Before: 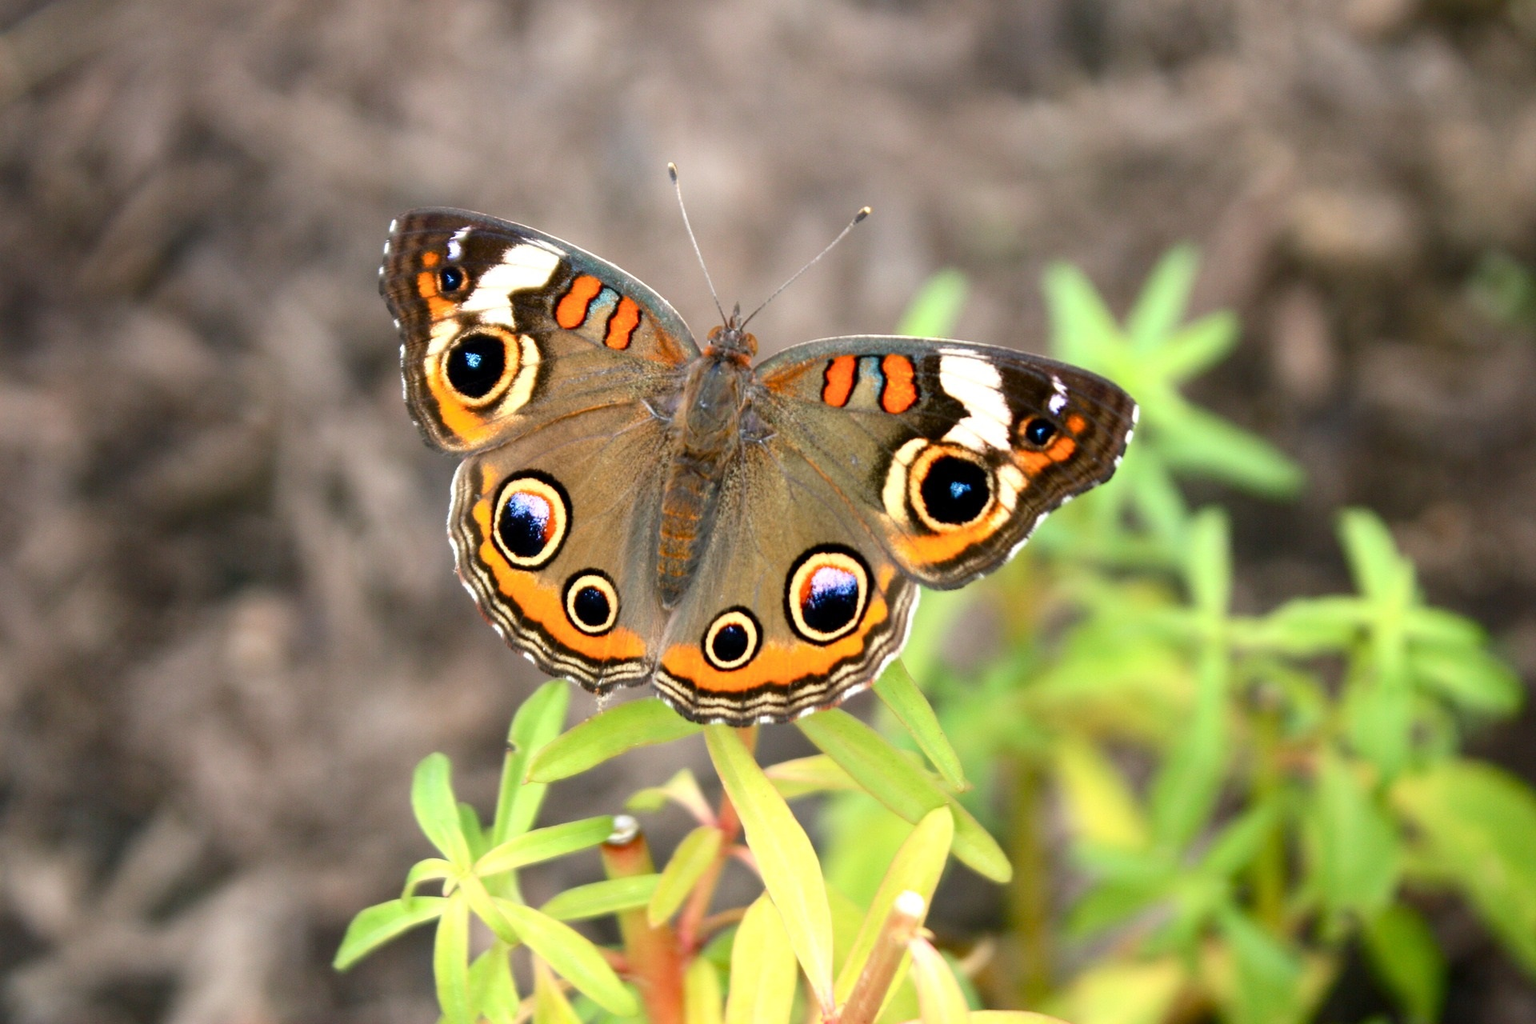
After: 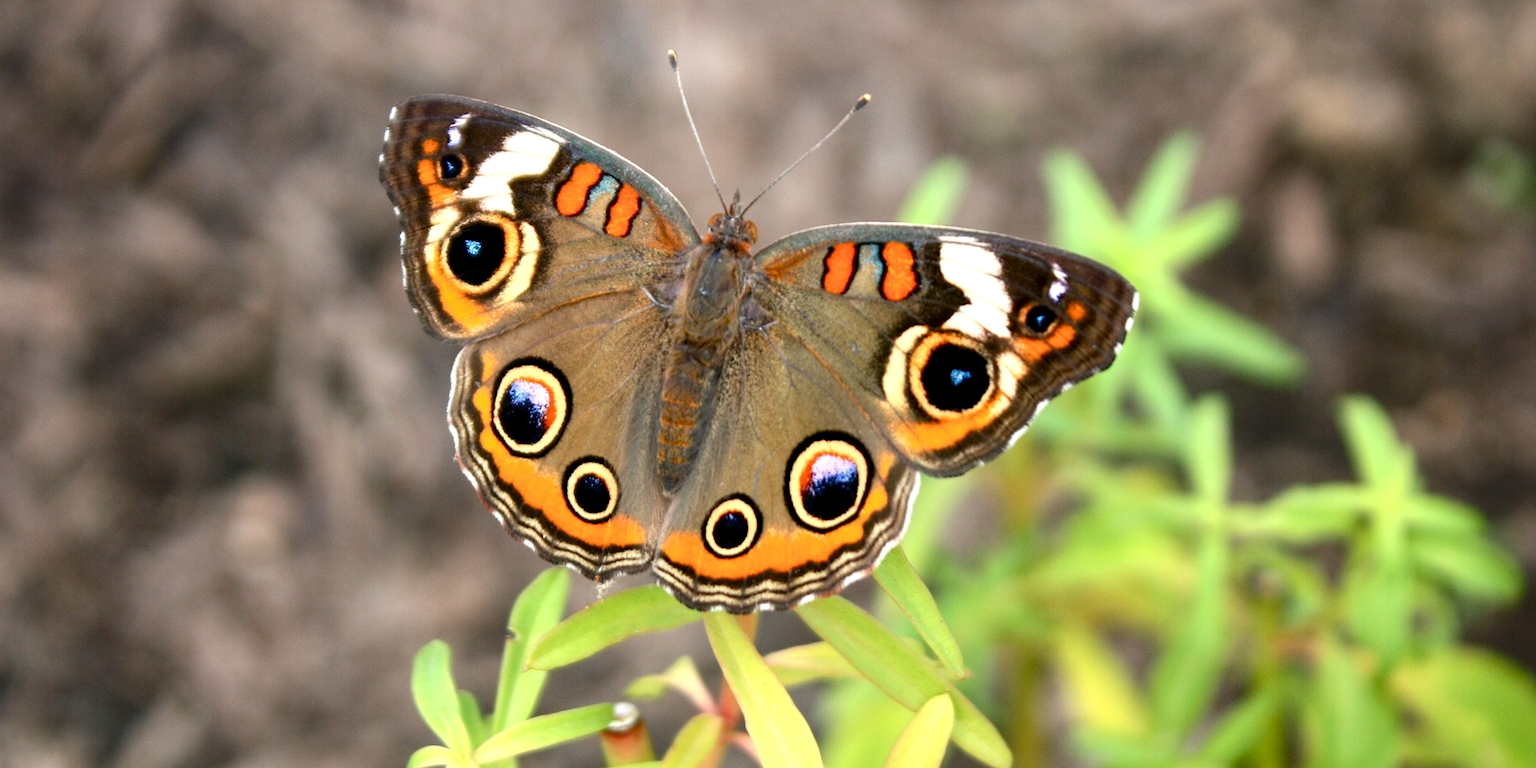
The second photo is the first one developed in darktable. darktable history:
local contrast: highlights 100%, shadows 100%, detail 120%, midtone range 0.2
crop: top 11.038%, bottom 13.962%
